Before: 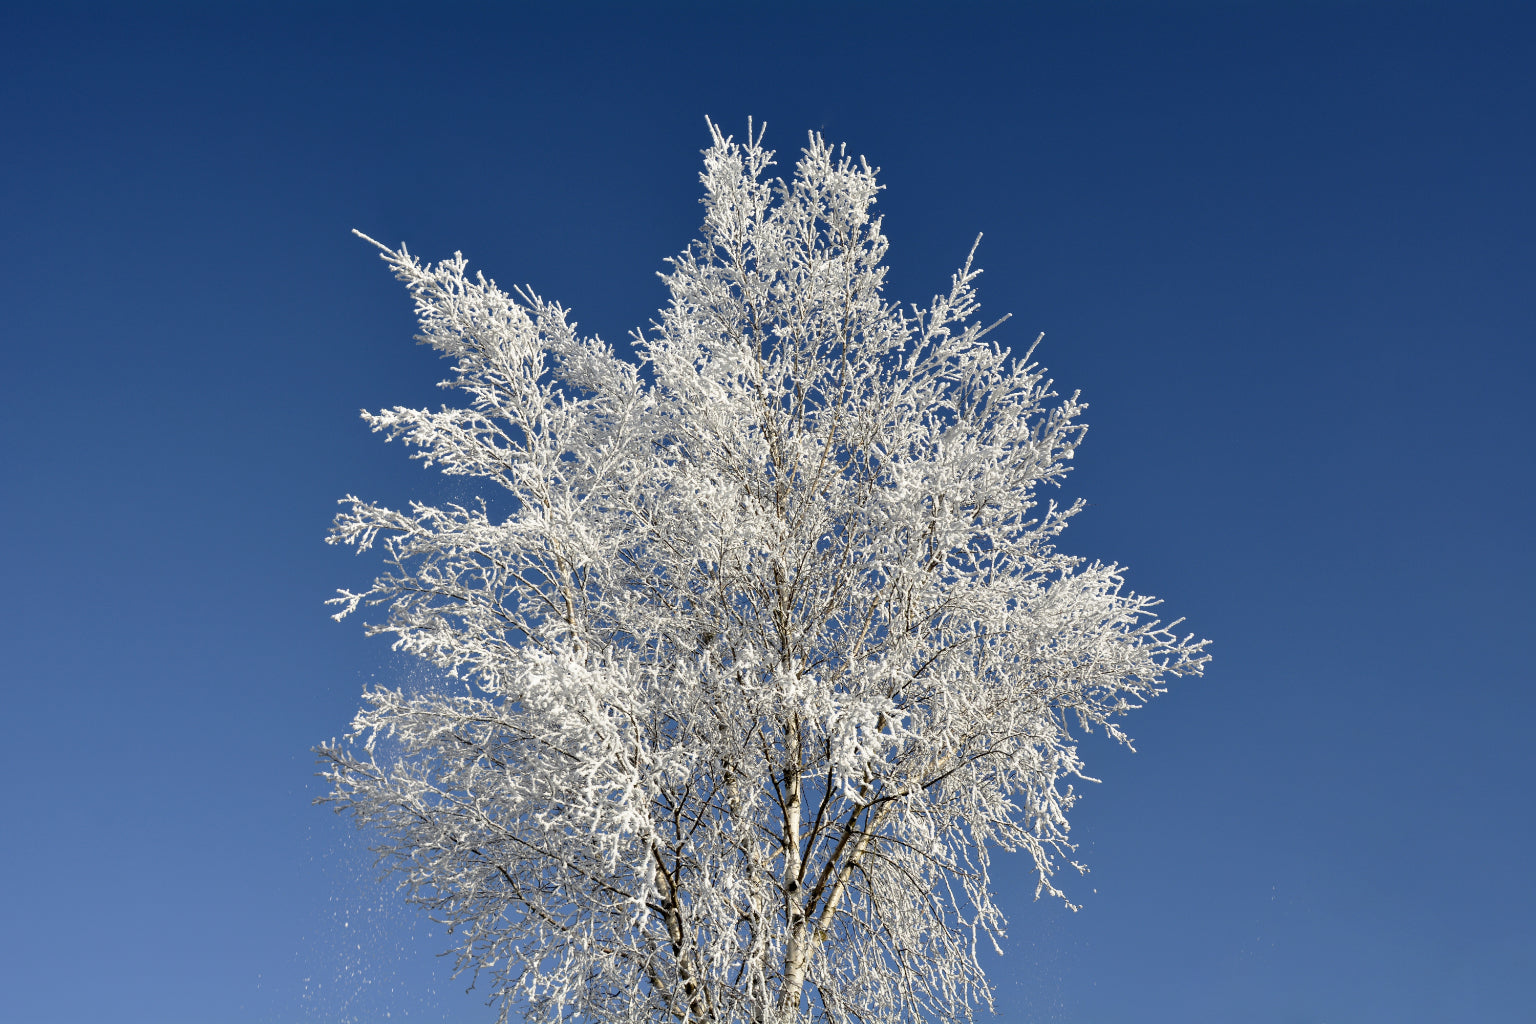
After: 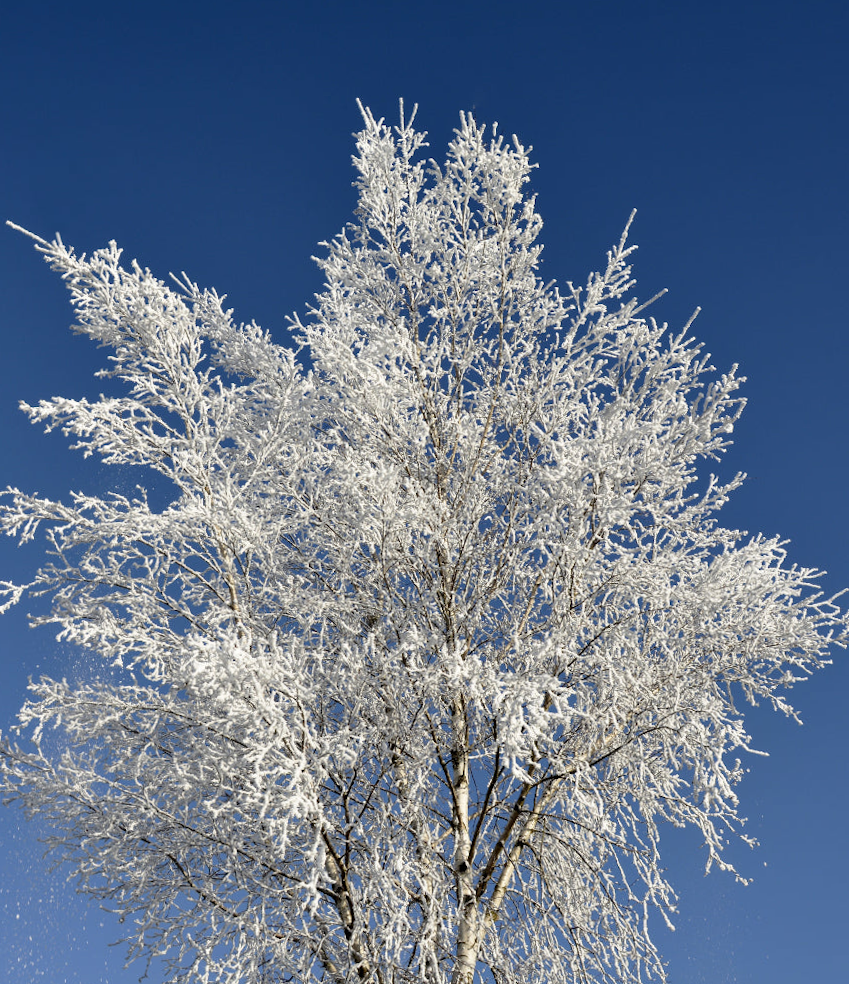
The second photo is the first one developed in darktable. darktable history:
crop: left 21.674%, right 22.086%
rotate and perspective: rotation -1.42°, crop left 0.016, crop right 0.984, crop top 0.035, crop bottom 0.965
